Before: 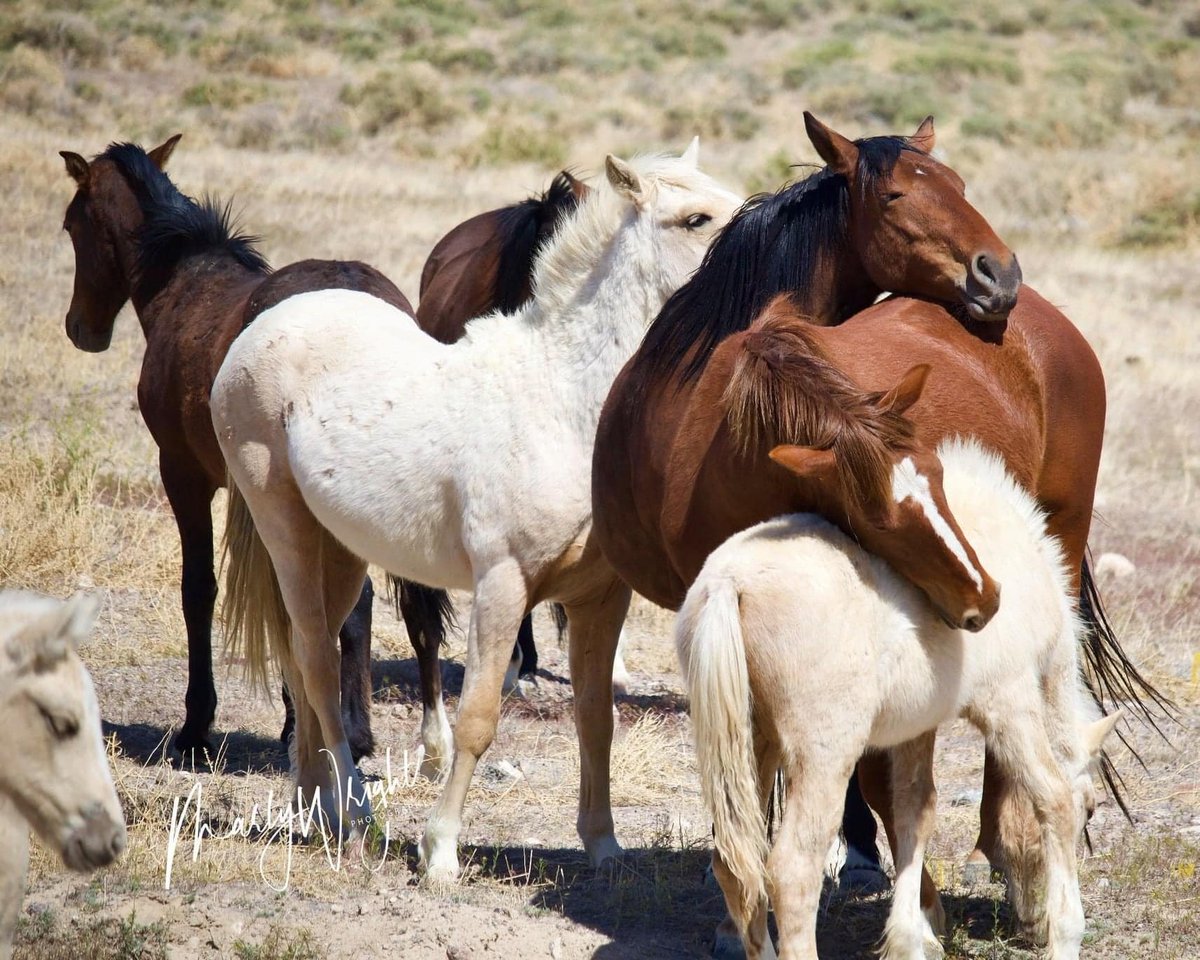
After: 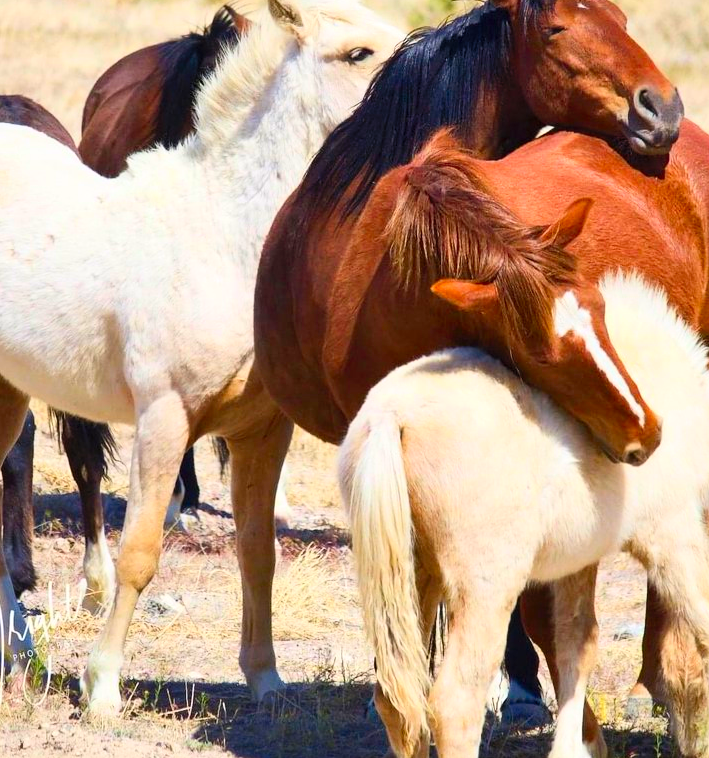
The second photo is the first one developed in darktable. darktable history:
contrast brightness saturation: contrast 0.203, brightness 0.203, saturation 0.811
crop and rotate: left 28.171%, top 17.367%, right 12.691%, bottom 3.592%
